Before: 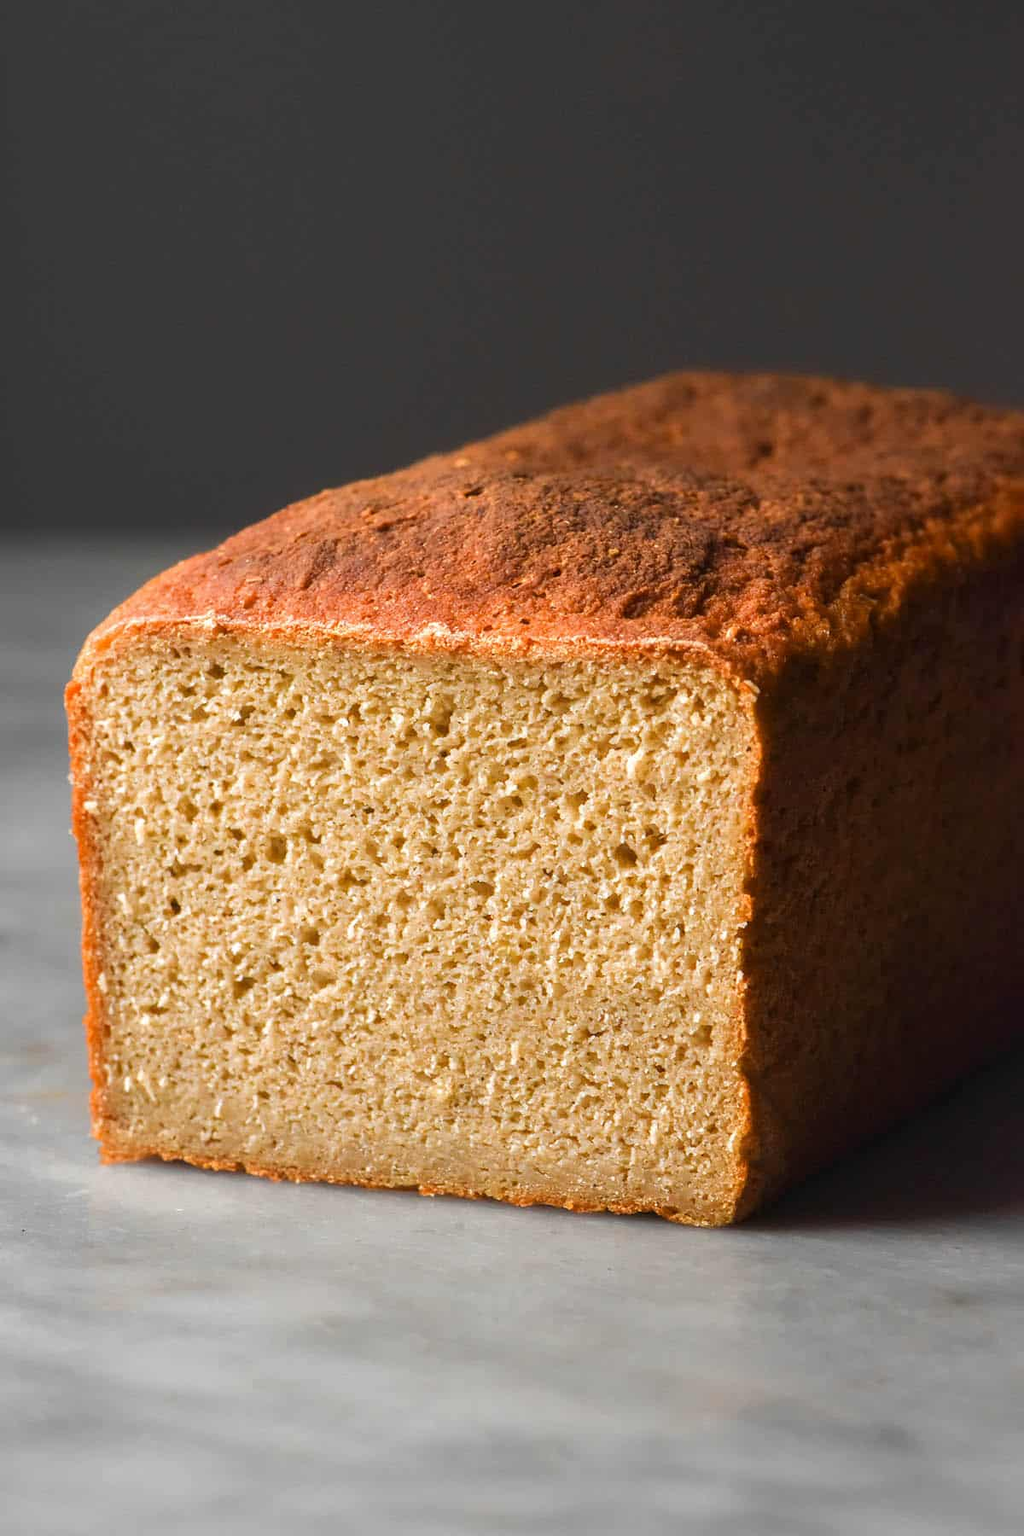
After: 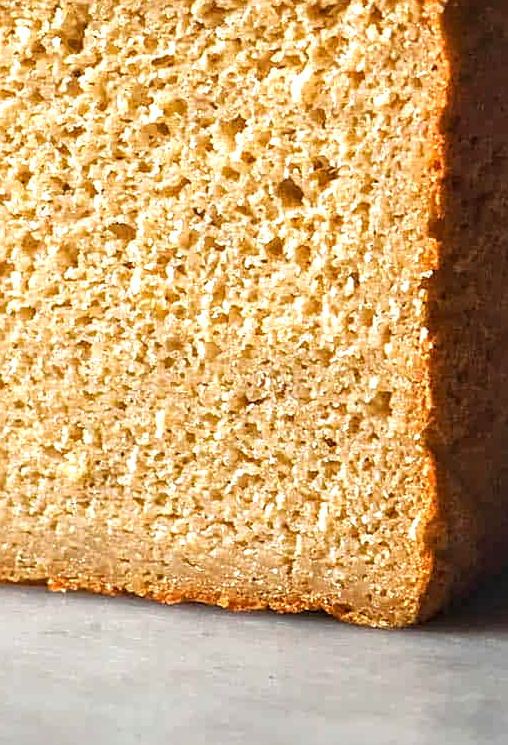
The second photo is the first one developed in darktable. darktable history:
crop: left 36.942%, top 45.054%, right 20.693%, bottom 13.556%
sharpen: on, module defaults
local contrast: on, module defaults
exposure: black level correction 0.001, exposure 0.499 EV, compensate highlight preservation false
